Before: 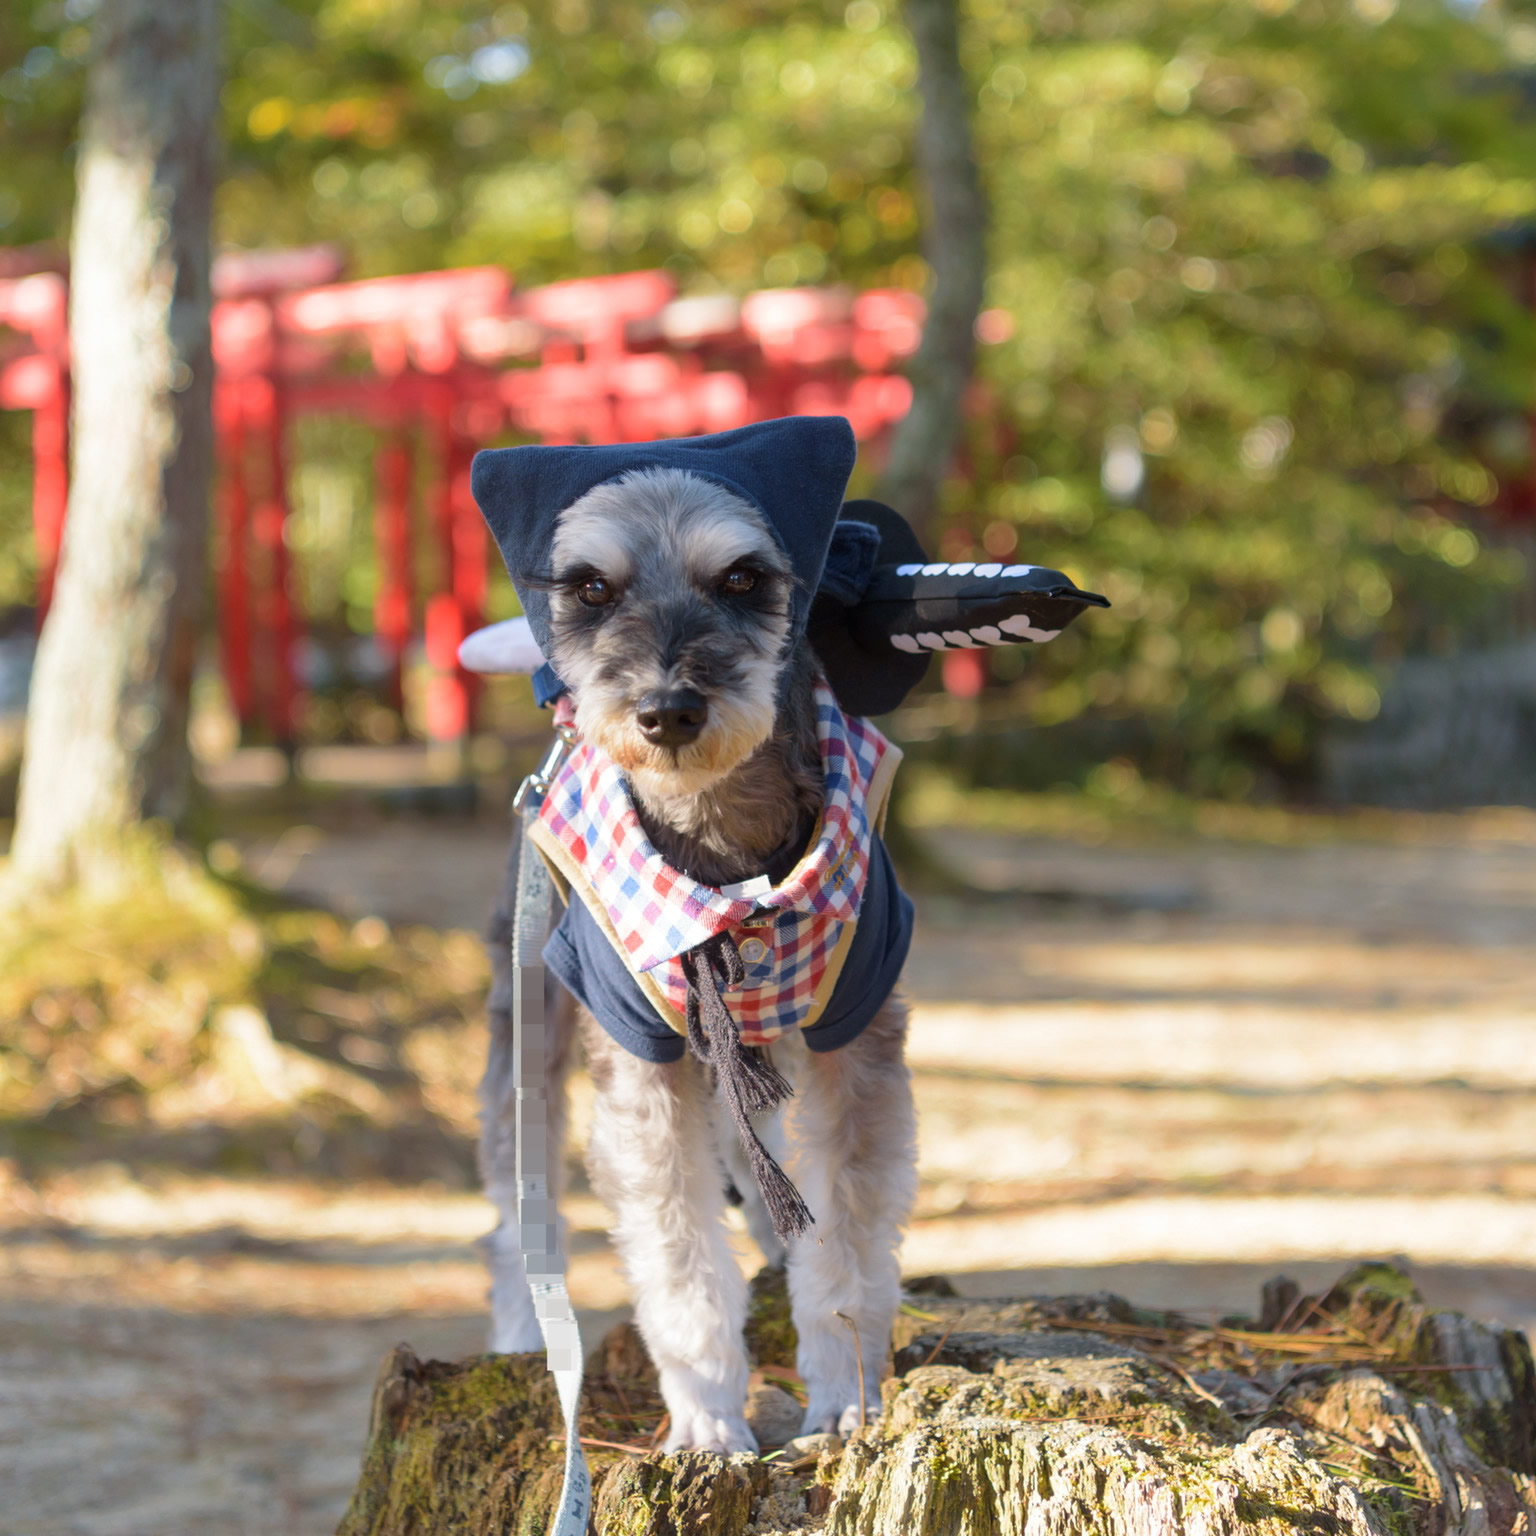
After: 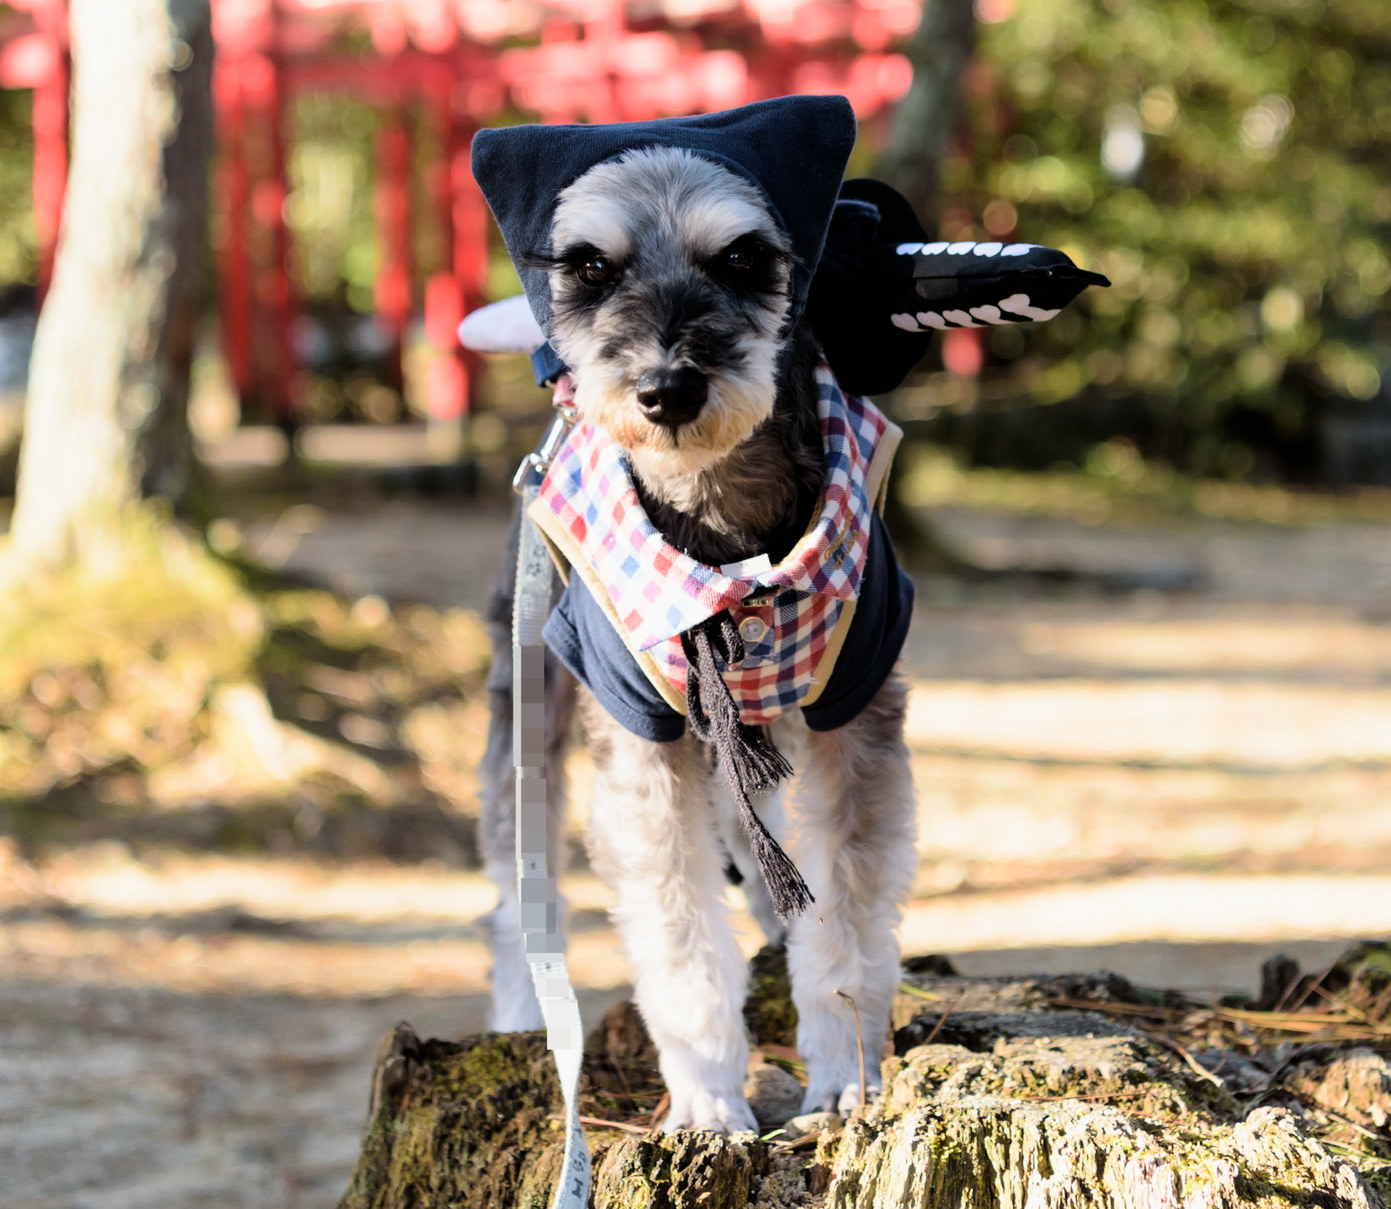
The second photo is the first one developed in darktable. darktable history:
crop: top 20.916%, right 9.437%, bottom 0.316%
filmic rgb: black relative exposure -5.42 EV, white relative exposure 2.85 EV, dynamic range scaling -37.73%, hardness 4, contrast 1.605, highlights saturation mix -0.93%
